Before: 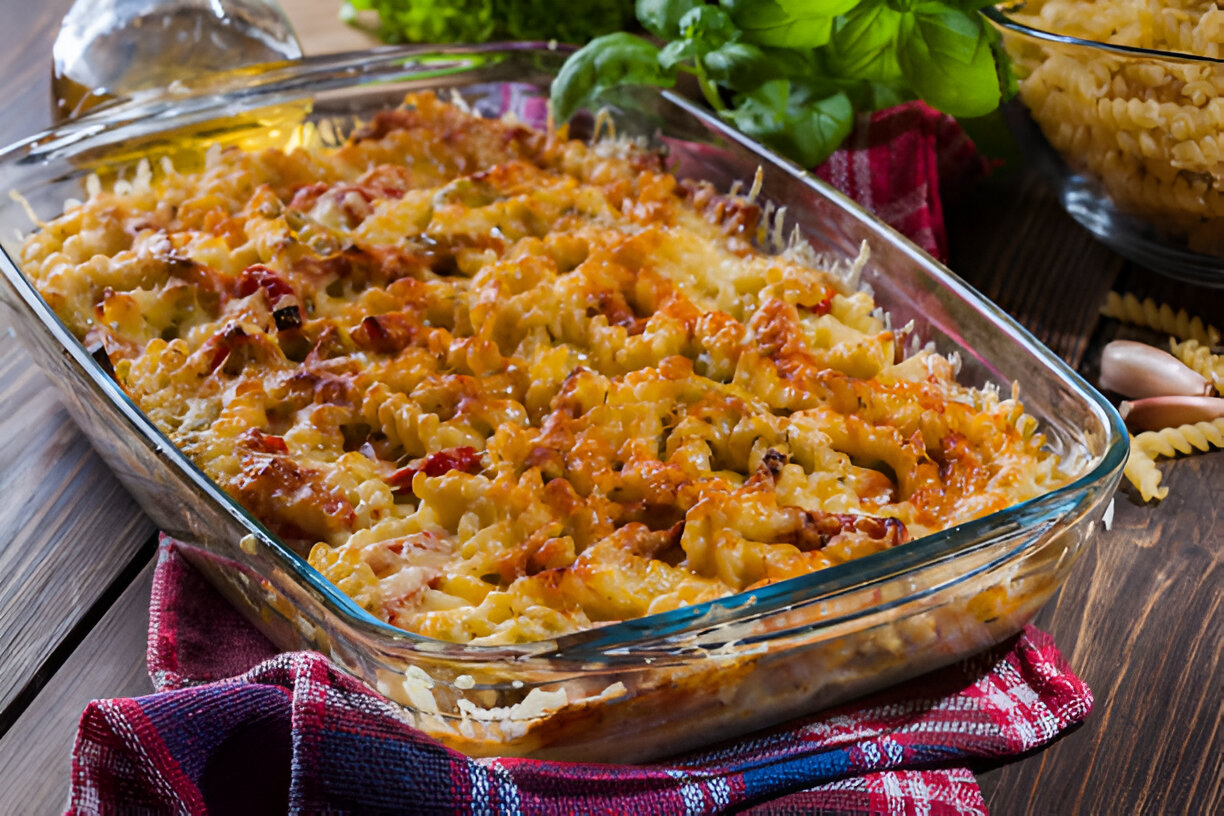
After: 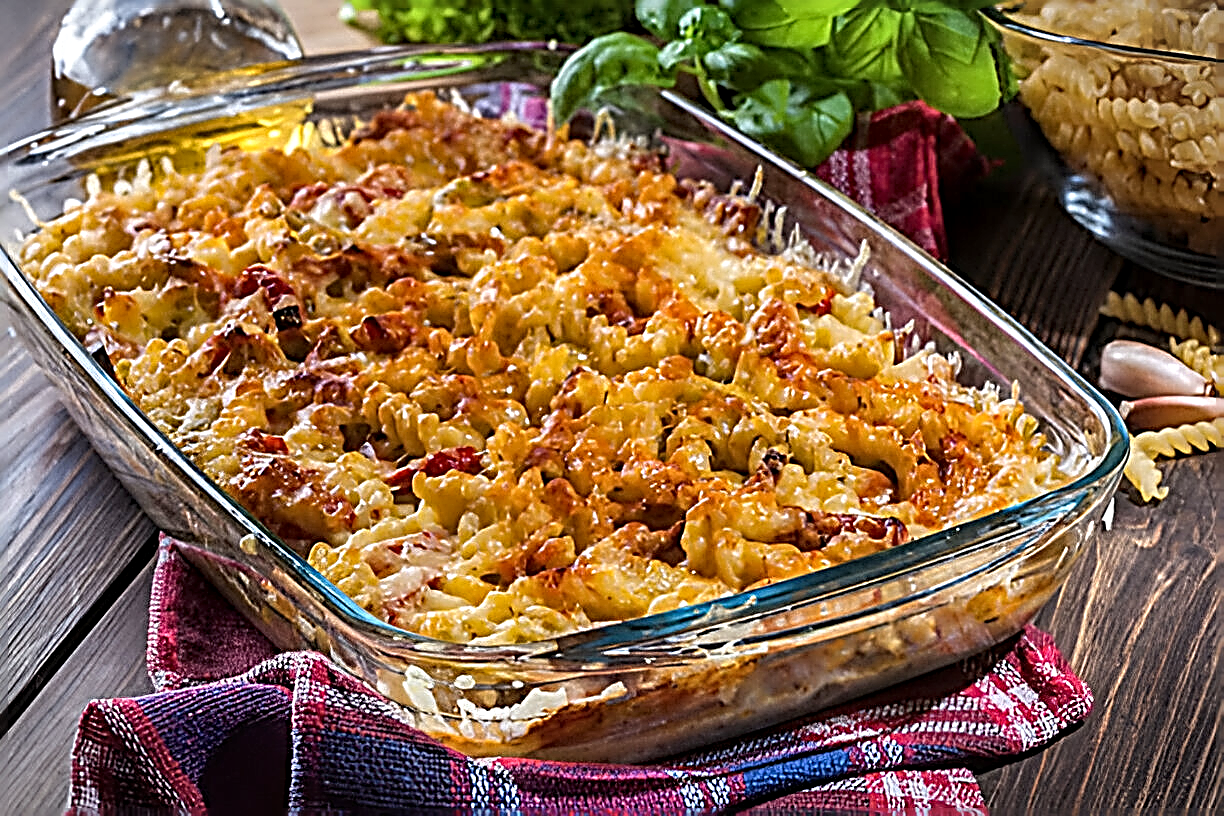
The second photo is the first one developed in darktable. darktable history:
exposure: exposure 0.29 EV, compensate highlight preservation false
local contrast: on, module defaults
vignetting: fall-off start 100%, fall-off radius 64.94%, automatic ratio true, unbound false
sharpen: radius 3.158, amount 1.731
shadows and highlights: soften with gaussian
